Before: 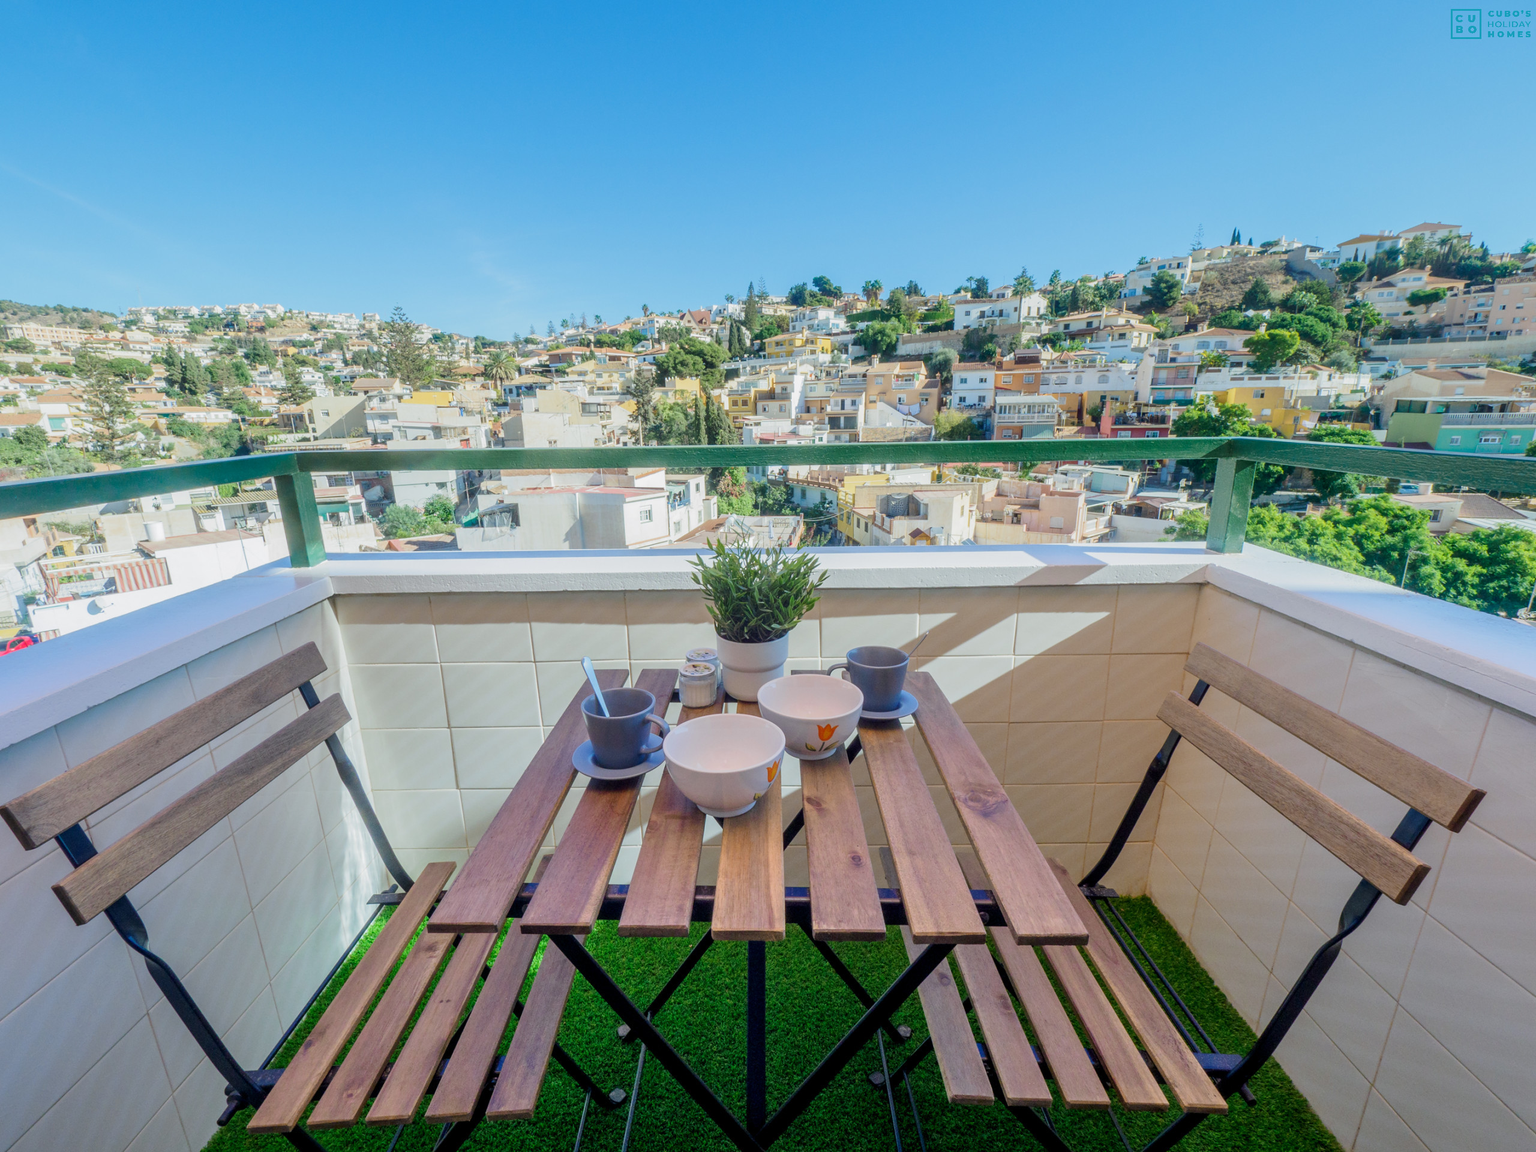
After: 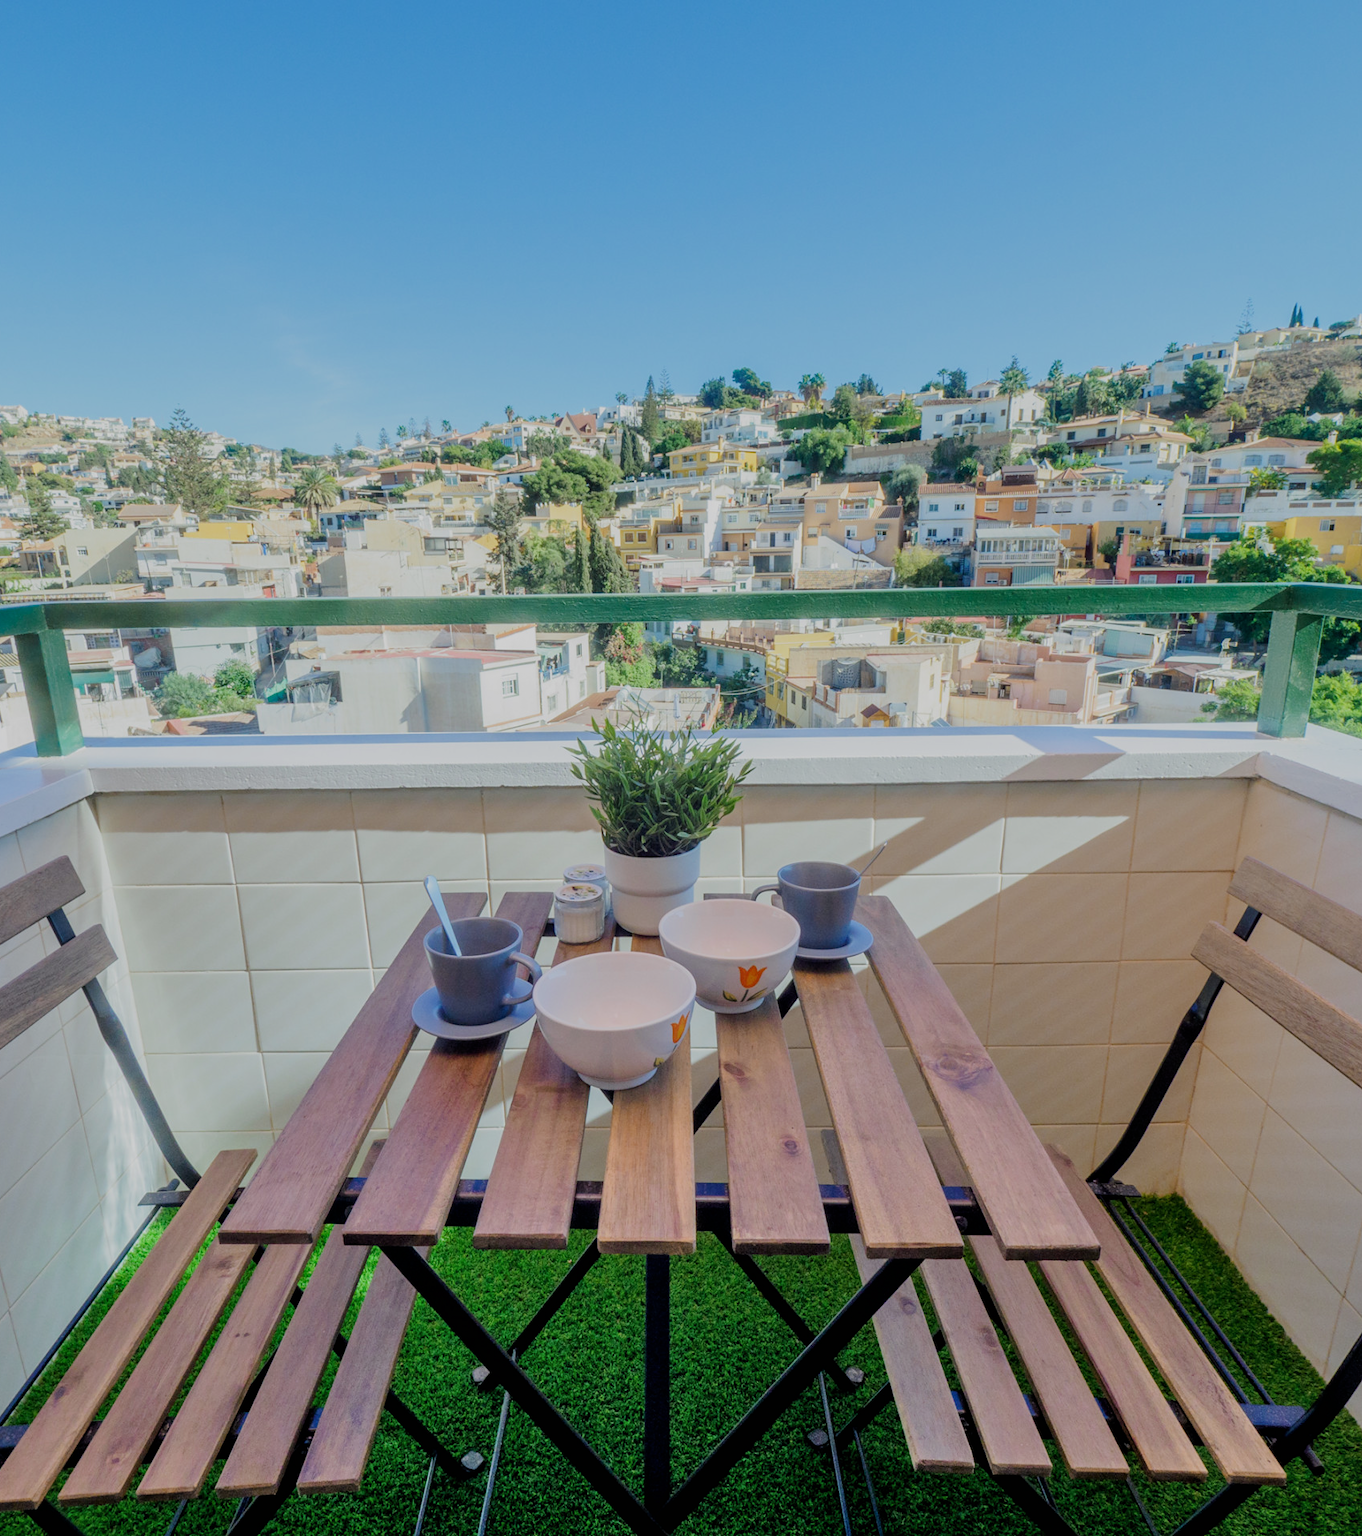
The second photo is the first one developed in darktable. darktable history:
shadows and highlights: shadows 37.77, highlights -27.69, soften with gaussian
filmic rgb: black relative exposure -8 EV, white relative exposure 4.02 EV, hardness 4.18, contrast 0.938
crop: left 17.186%, right 16.281%
